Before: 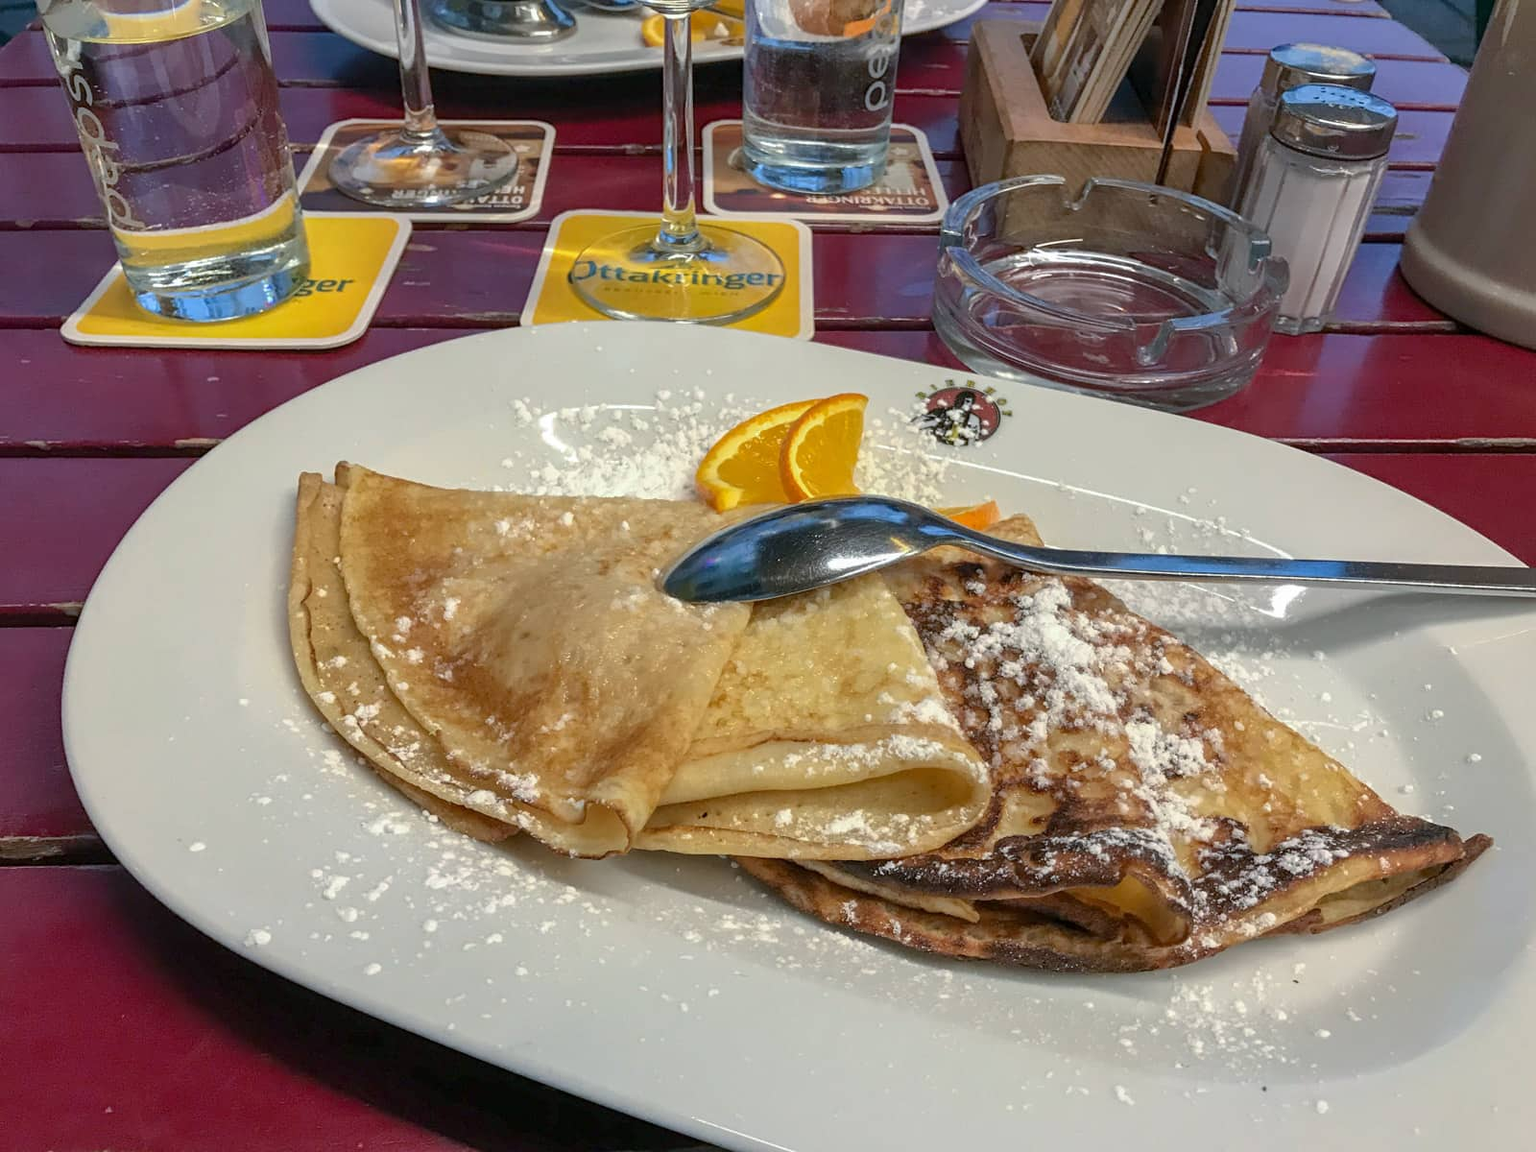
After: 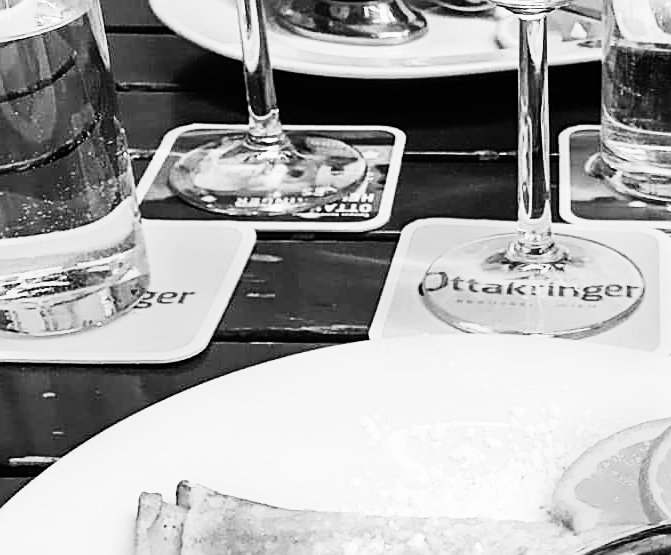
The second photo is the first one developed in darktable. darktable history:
crop and rotate: left 10.817%, top 0.062%, right 47.194%, bottom 53.626%
rgb curve: curves: ch0 [(0, 0) (0.21, 0.15) (0.24, 0.21) (0.5, 0.75) (0.75, 0.96) (0.89, 0.99) (1, 1)]; ch1 [(0, 0.02) (0.21, 0.13) (0.25, 0.2) (0.5, 0.67) (0.75, 0.9) (0.89, 0.97) (1, 1)]; ch2 [(0, 0.02) (0.21, 0.13) (0.25, 0.2) (0.5, 0.67) (0.75, 0.9) (0.89, 0.97) (1, 1)], compensate middle gray true
tone equalizer: on, module defaults
monochrome: a -6.99, b 35.61, size 1.4
exposure: compensate highlight preservation false
contrast brightness saturation: contrast 0.15, brightness -0.01, saturation 0.1
sharpen: on, module defaults
color balance rgb: perceptual saturation grading › global saturation 30%, global vibrance 20%
